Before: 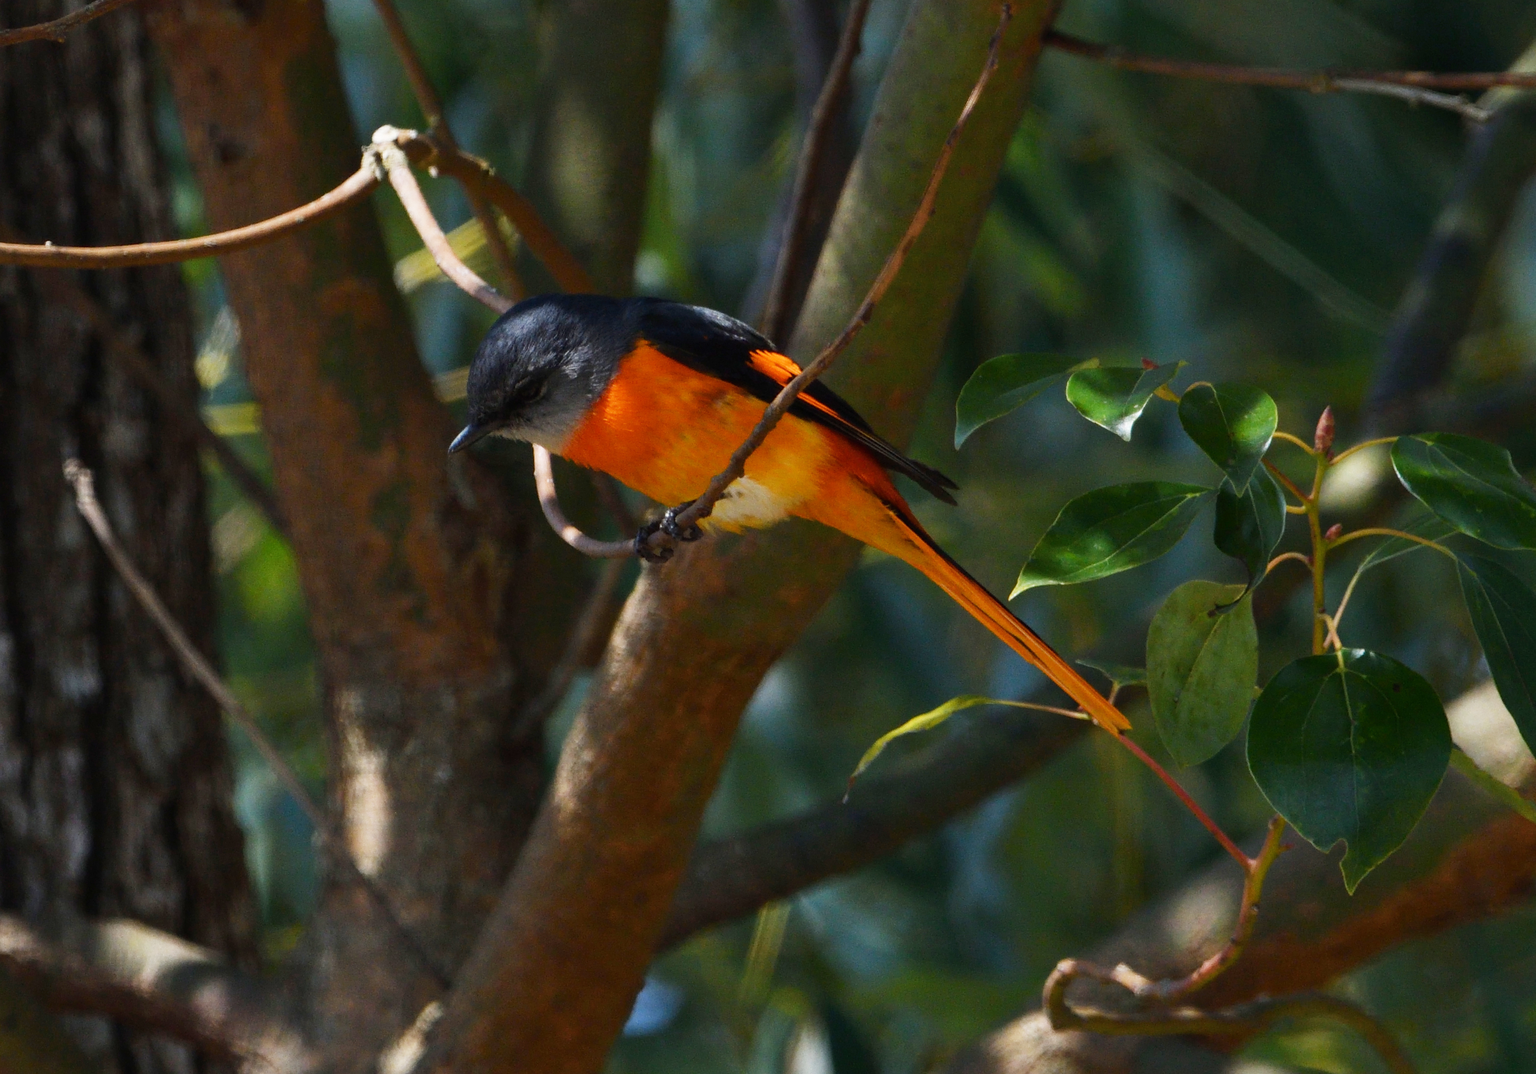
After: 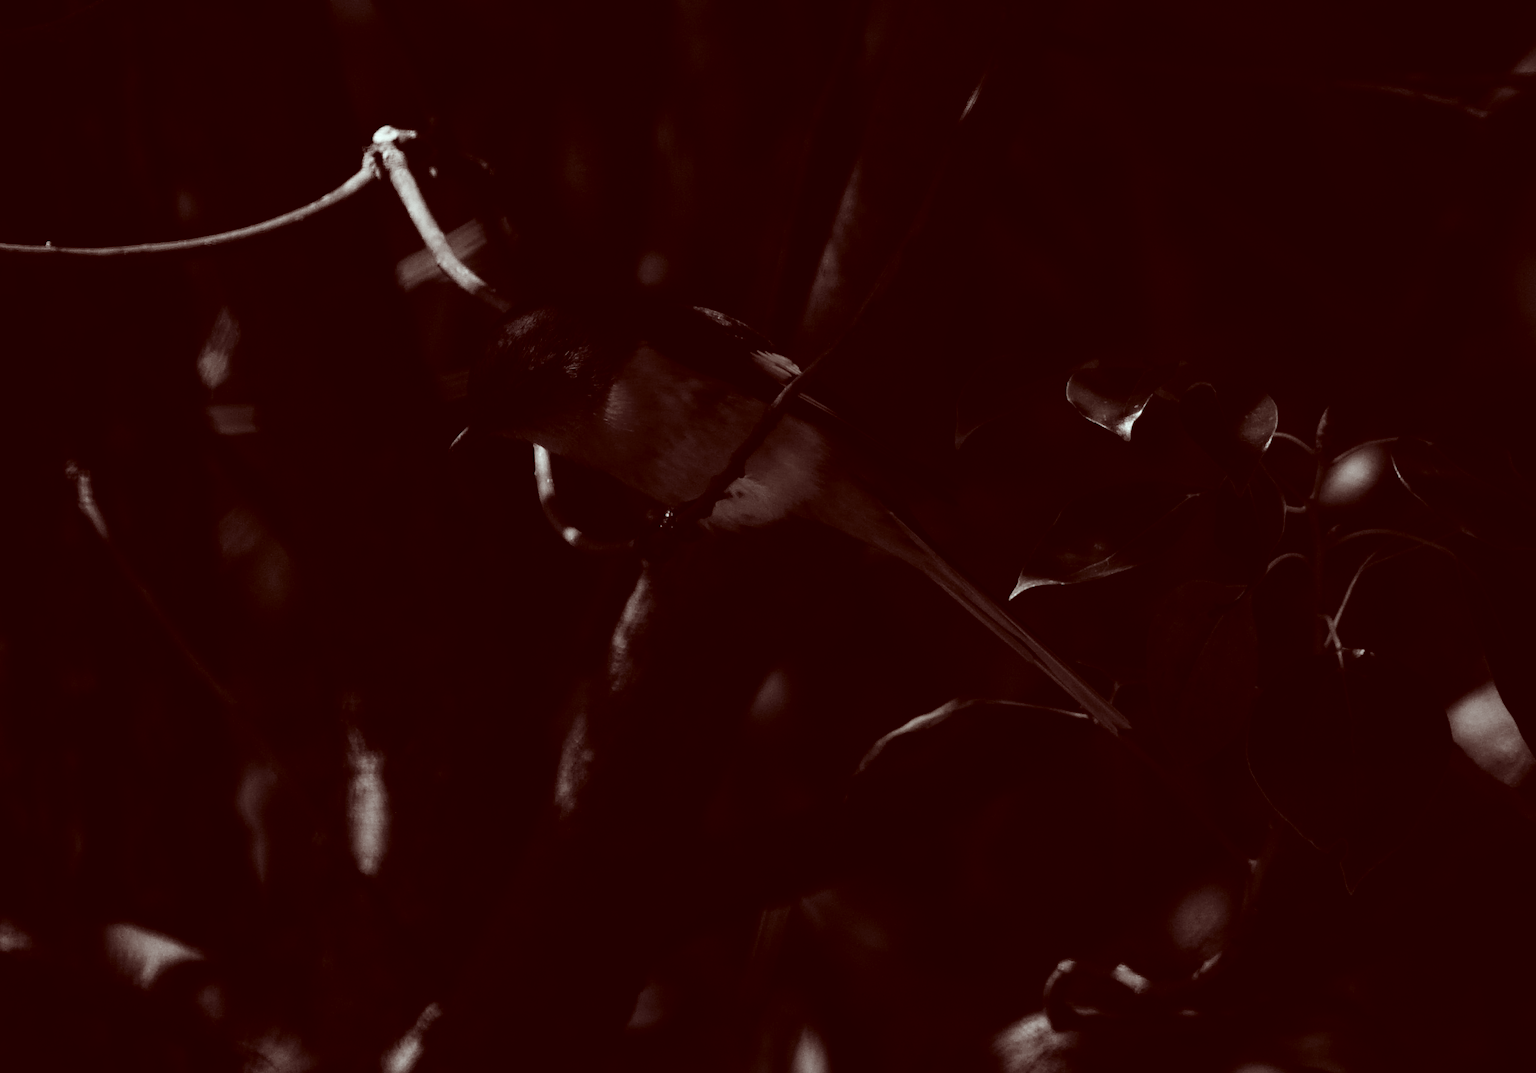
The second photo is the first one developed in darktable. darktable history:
tone equalizer: on, module defaults
color balance rgb: linear chroma grading › global chroma 8.785%, perceptual saturation grading › global saturation 34.59%, perceptual saturation grading › highlights -25.109%, perceptual saturation grading › shadows 25.322%
contrast brightness saturation: contrast 0.017, brightness -0.998, saturation -0.983
color correction: highlights a* -7, highlights b* -0.158, shadows a* 20.38, shadows b* 11.08
